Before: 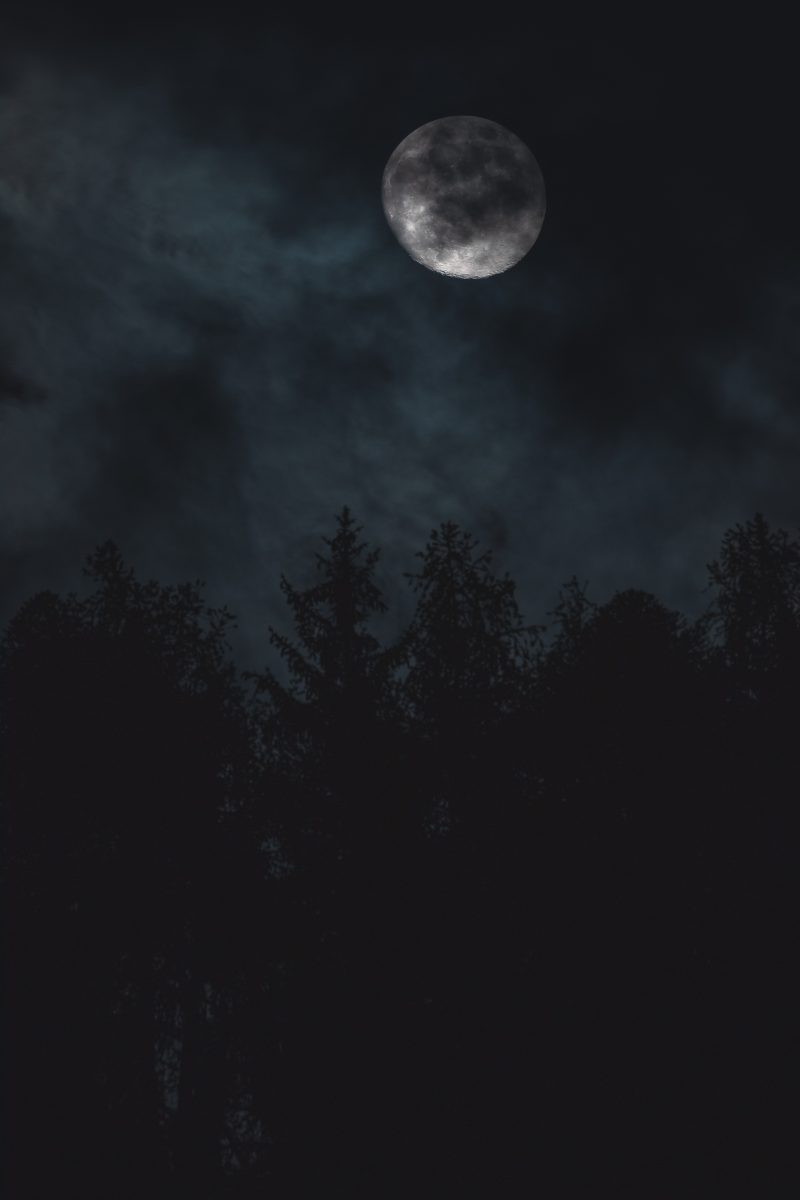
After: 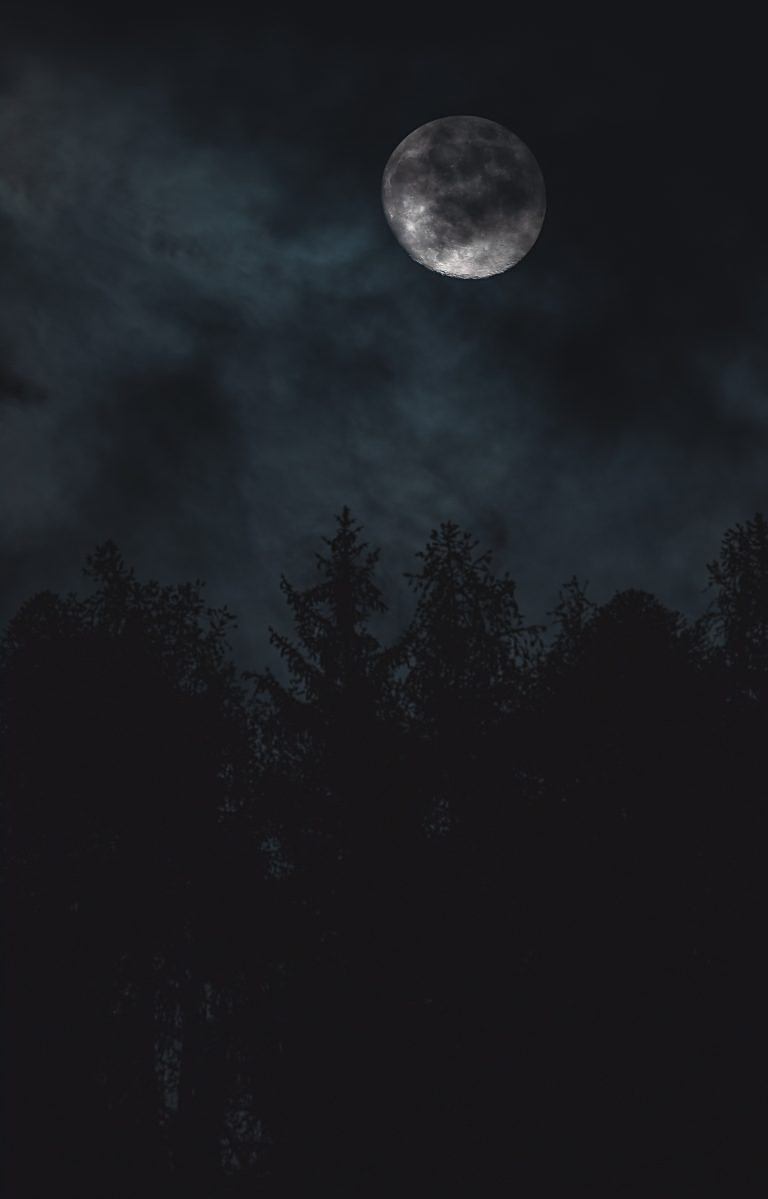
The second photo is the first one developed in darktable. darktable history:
sharpen: on, module defaults
crop: right 3.963%, bottom 0.045%
